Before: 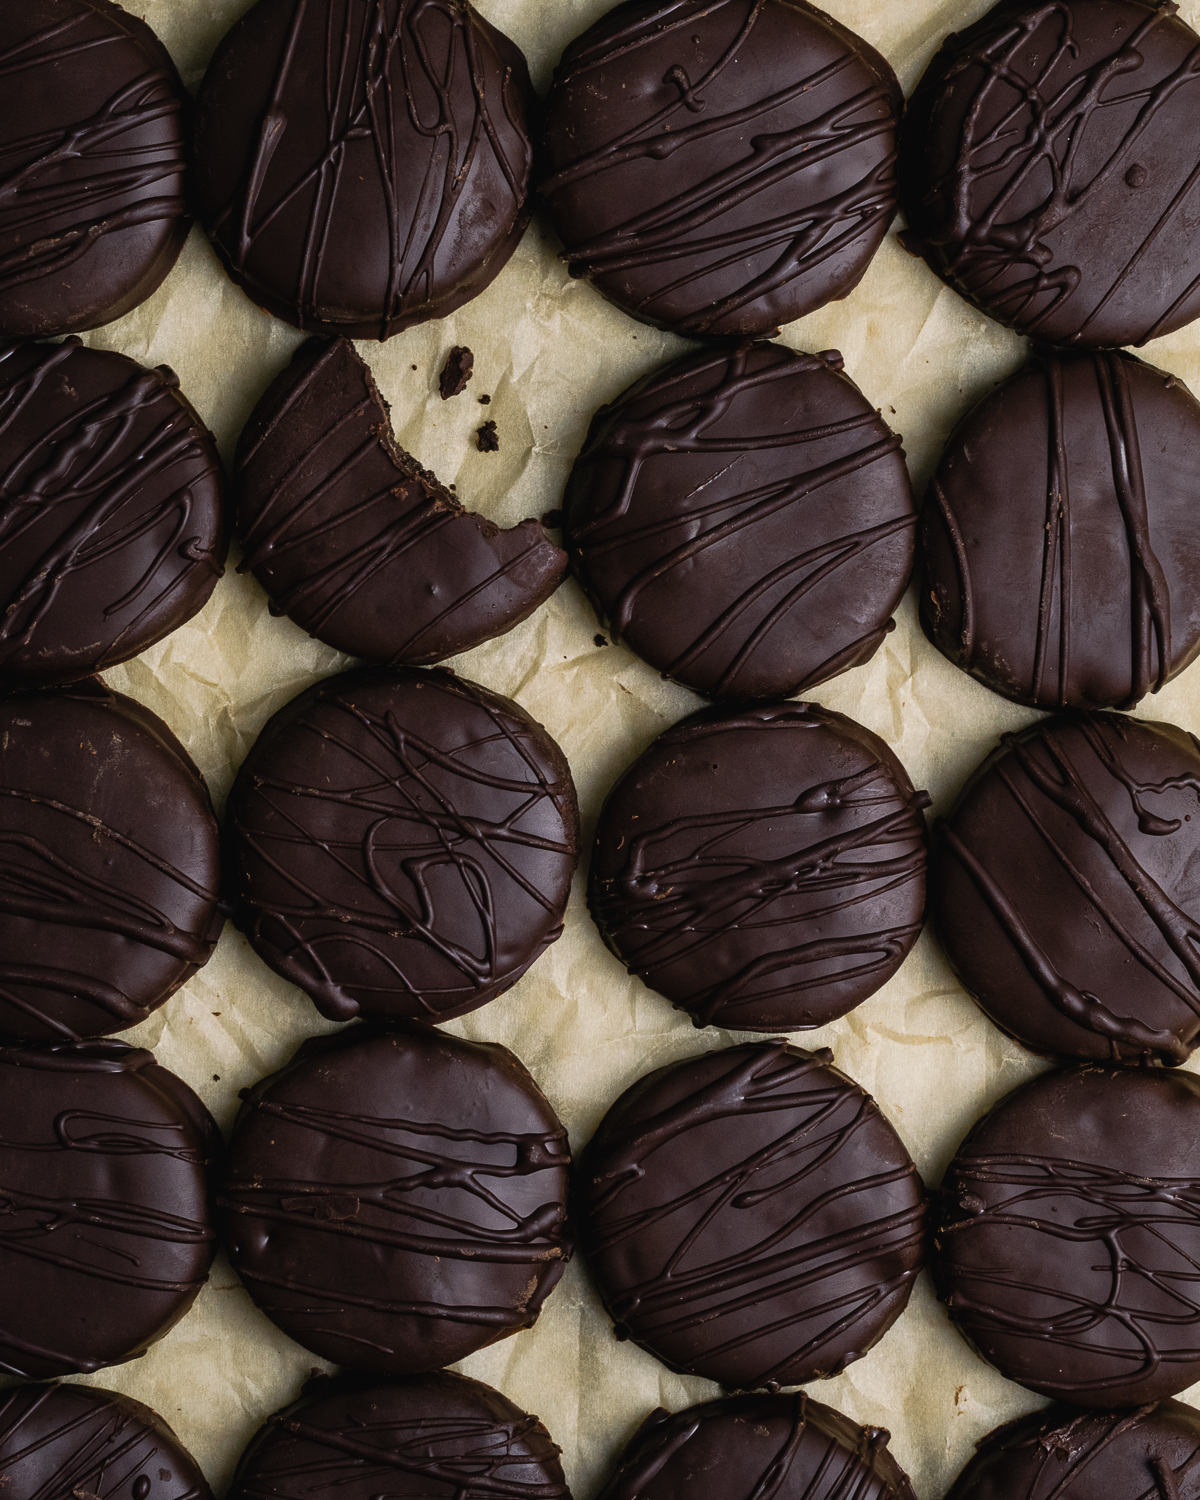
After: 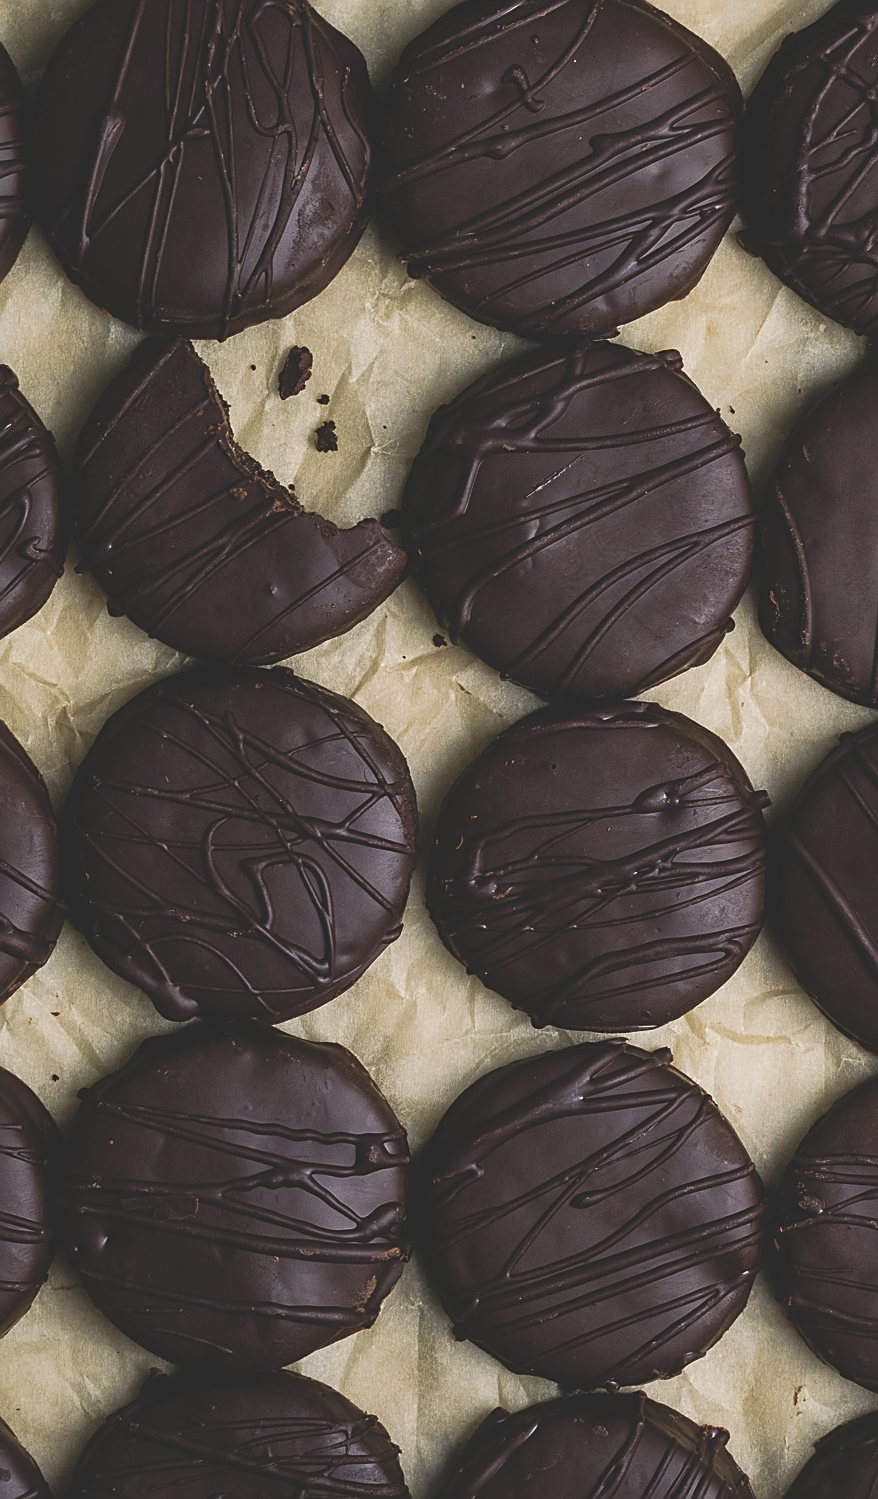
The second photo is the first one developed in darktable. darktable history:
sharpen: on, module defaults
exposure: black level correction -0.023, exposure -0.039 EV, compensate highlight preservation false
crop: left 13.443%, right 13.31%
